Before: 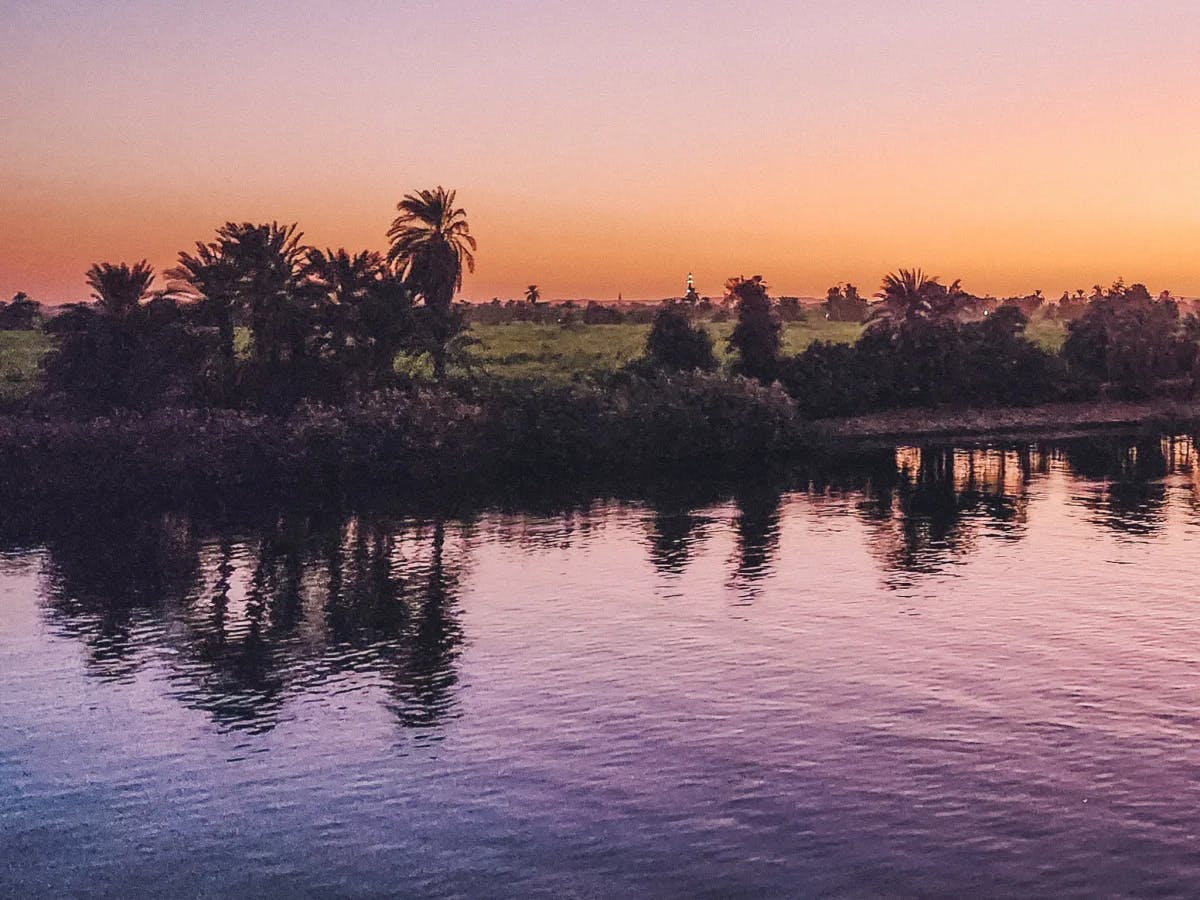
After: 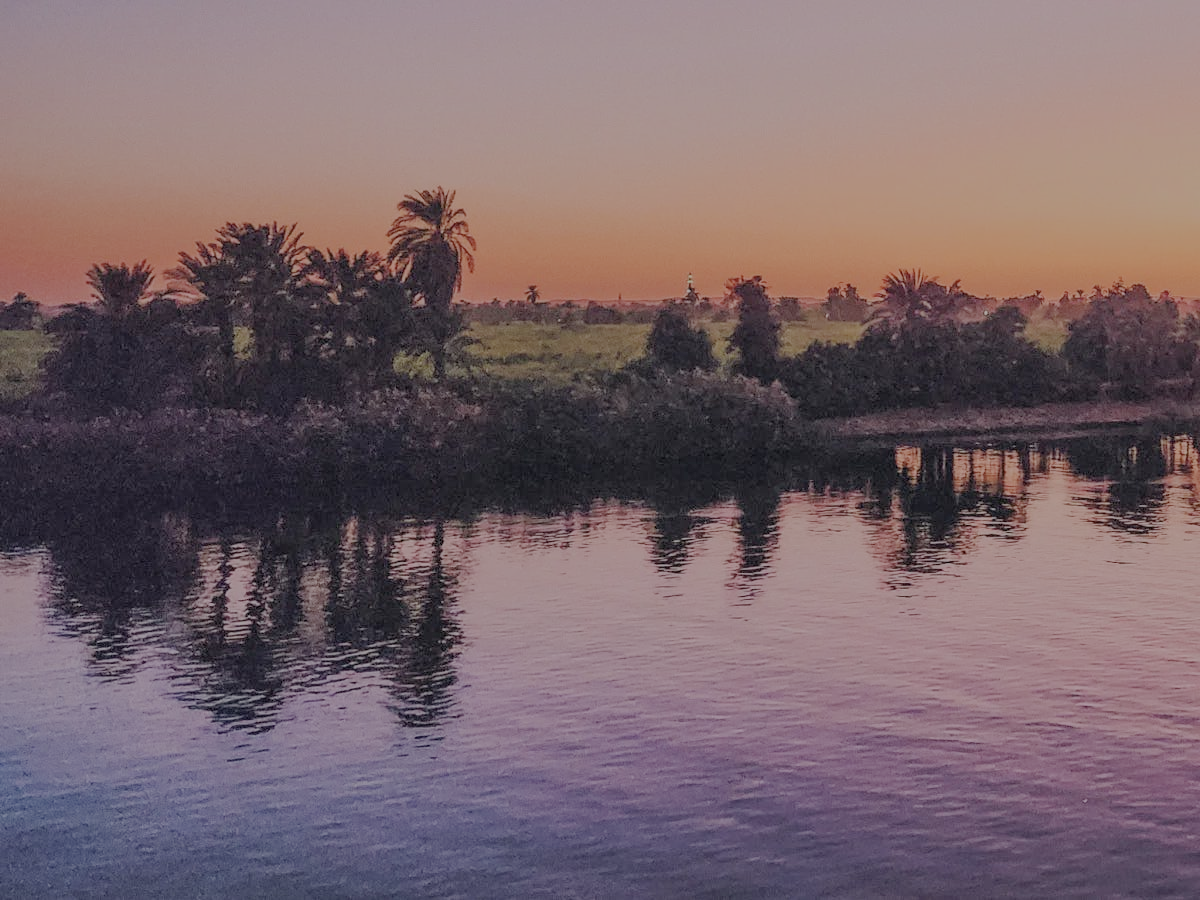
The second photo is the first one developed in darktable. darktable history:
filmic rgb: black relative exposure -8.03 EV, white relative exposure 8.01 EV, threshold 5.99 EV, target black luminance 0%, hardness 2.42, latitude 76.39%, contrast 0.574, shadows ↔ highlights balance 0.016%, enable highlight reconstruction true
